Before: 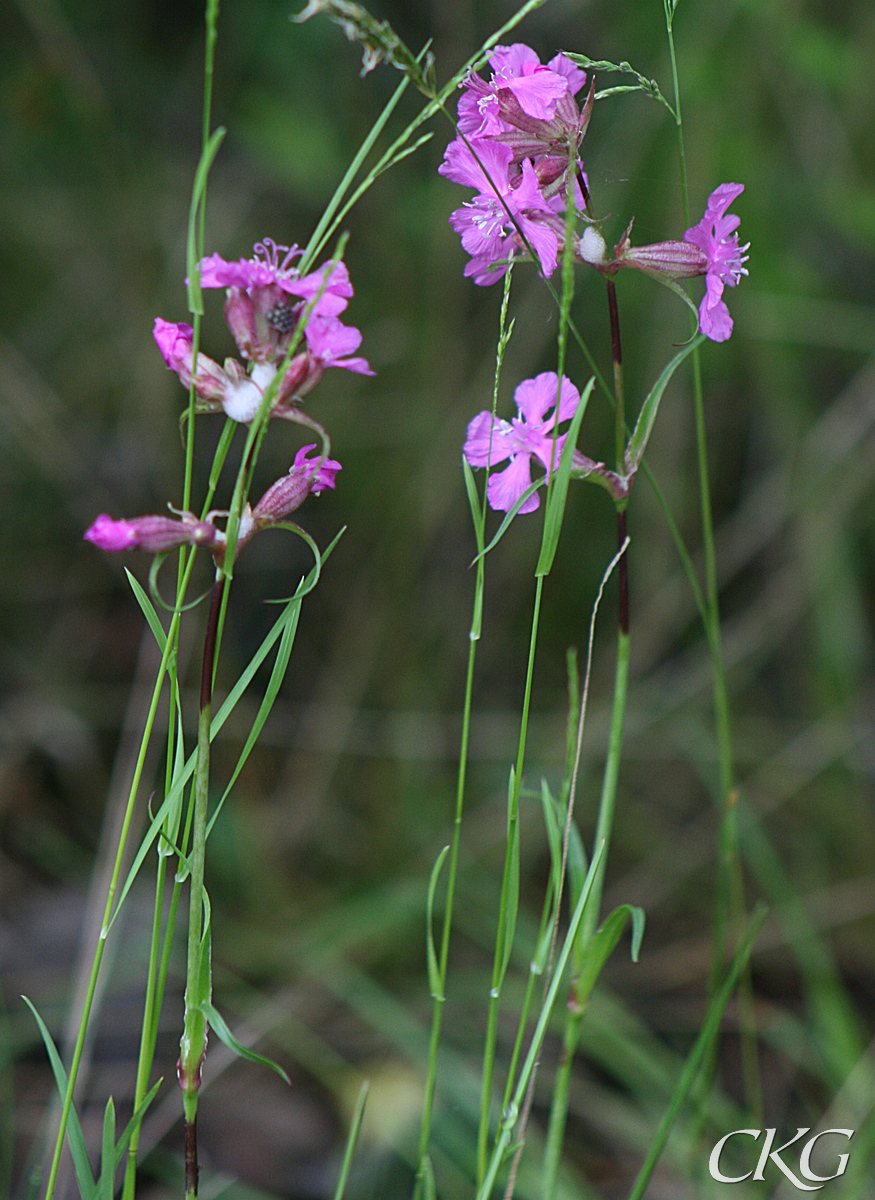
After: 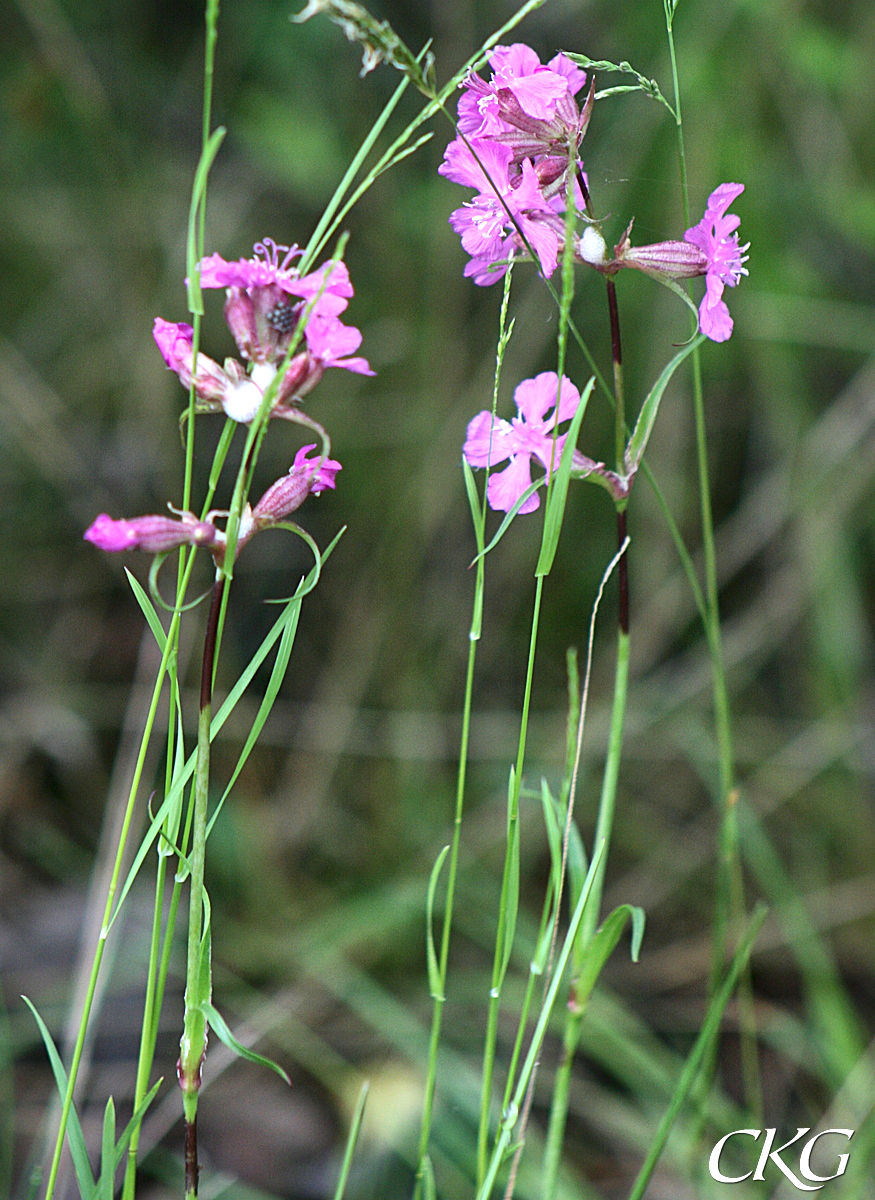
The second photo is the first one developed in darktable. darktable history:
local contrast: mode bilateral grid, contrast 20, coarseness 50, detail 150%, midtone range 0.2
exposure: black level correction 0, exposure 0.7 EV, compensate exposure bias true, compensate highlight preservation false
